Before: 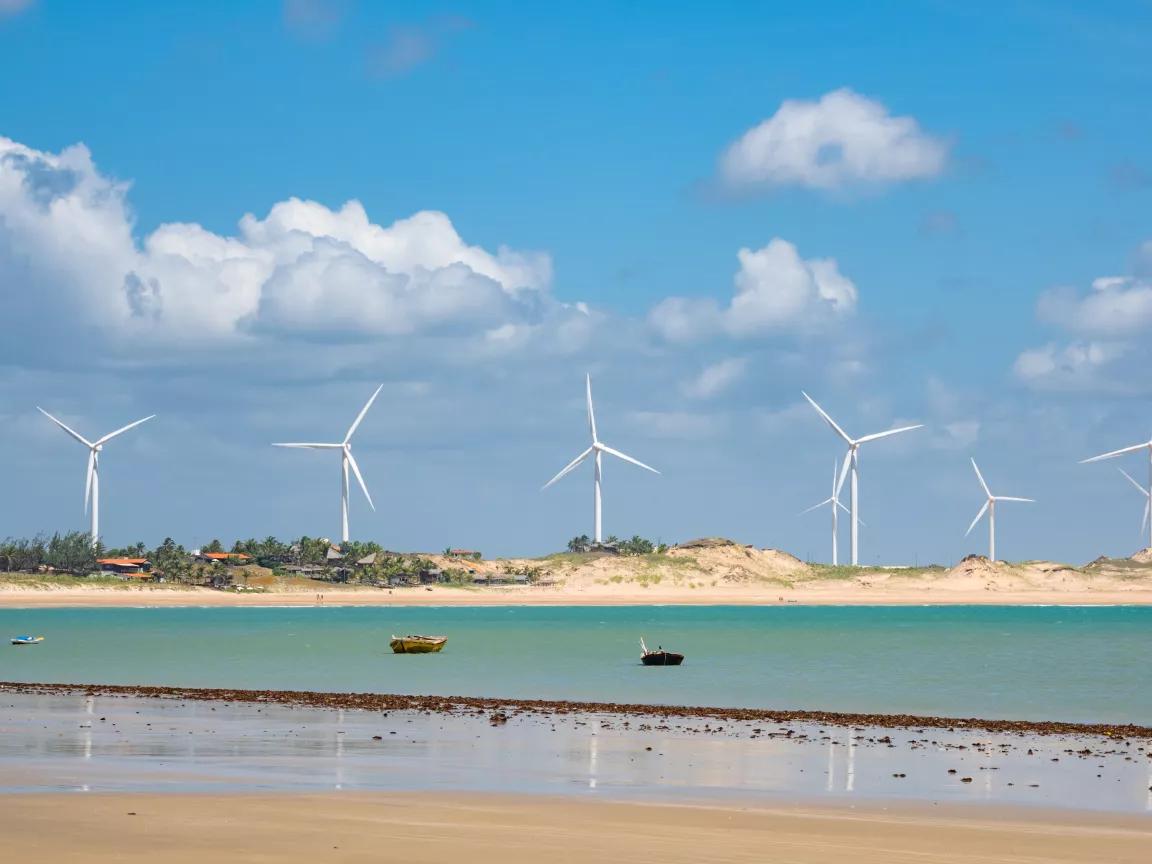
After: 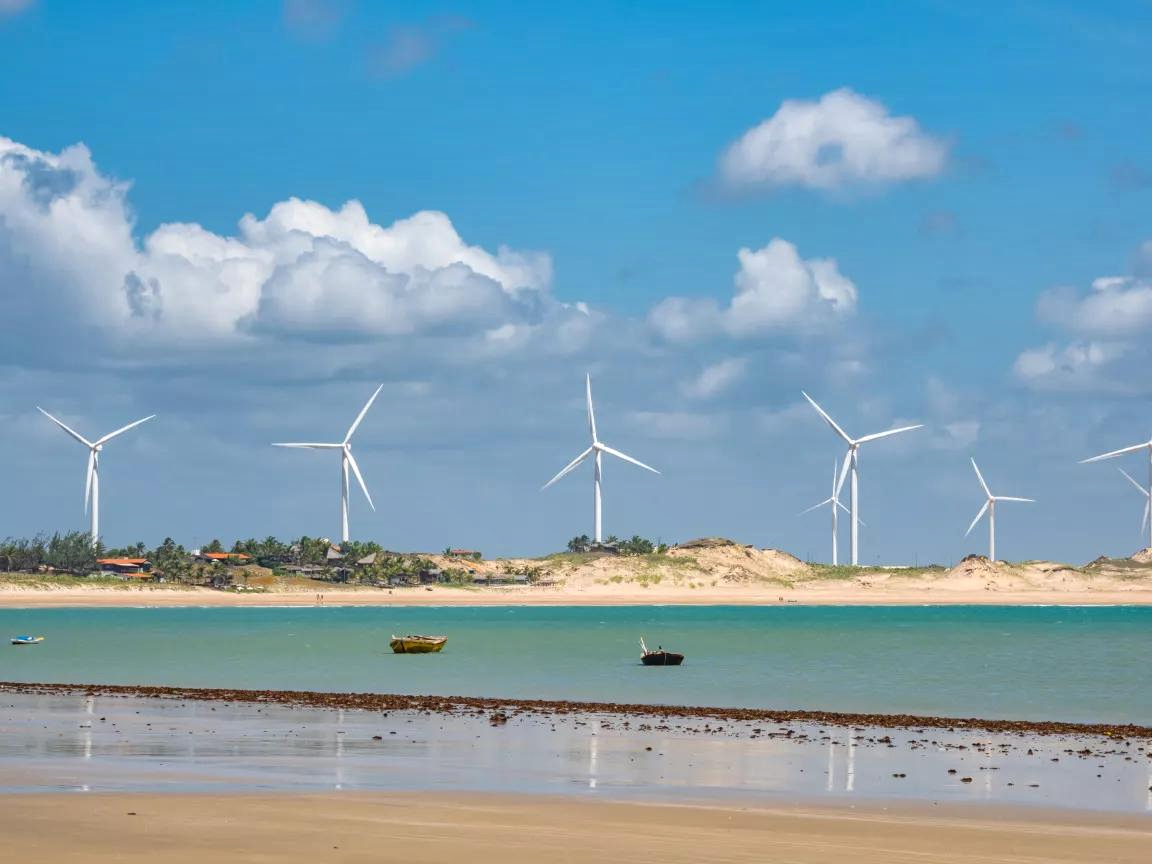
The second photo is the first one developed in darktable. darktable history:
shadows and highlights: shadows 12, white point adjustment 1.2, soften with gaussian
local contrast: detail 110%
